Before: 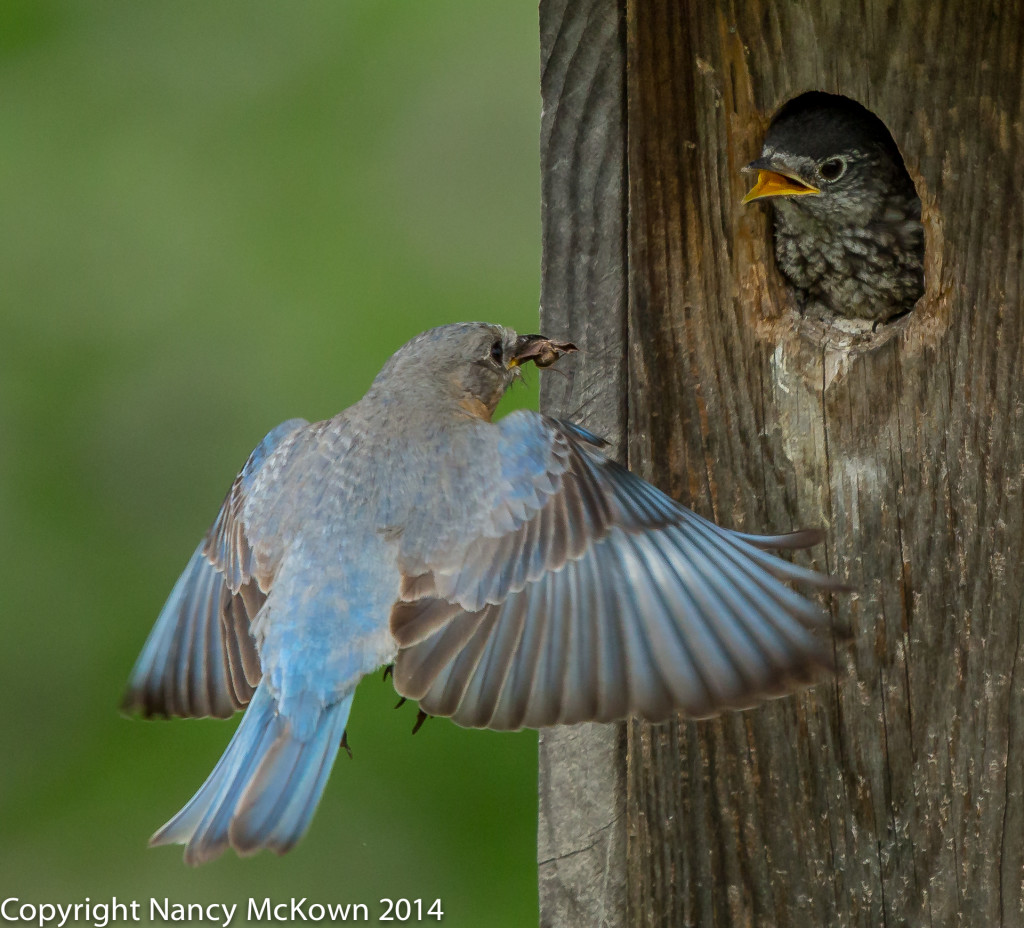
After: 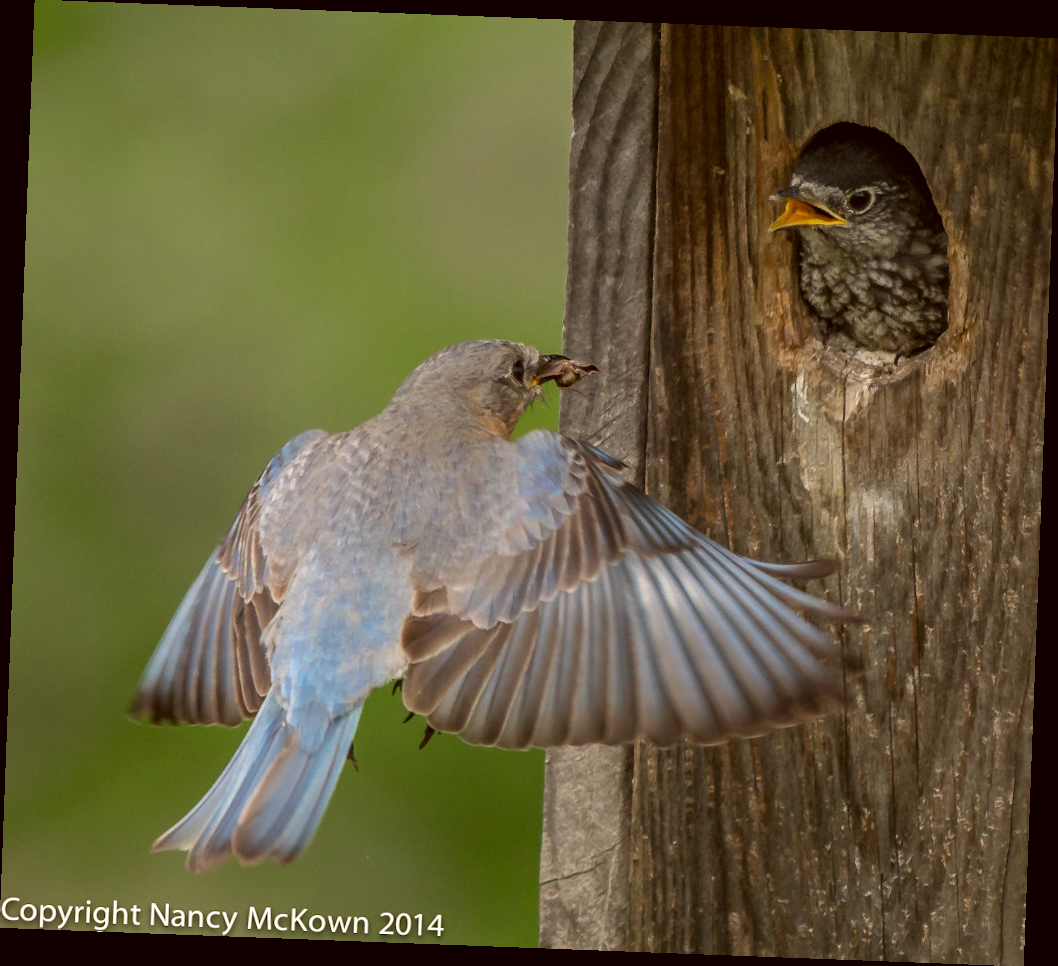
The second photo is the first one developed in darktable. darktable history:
rotate and perspective: rotation 2.17°, automatic cropping off
color correction: highlights a* 6.27, highlights b* 8.19, shadows a* 5.94, shadows b* 7.23, saturation 0.9
exposure: exposure 0.2 EV, compensate highlight preservation false
